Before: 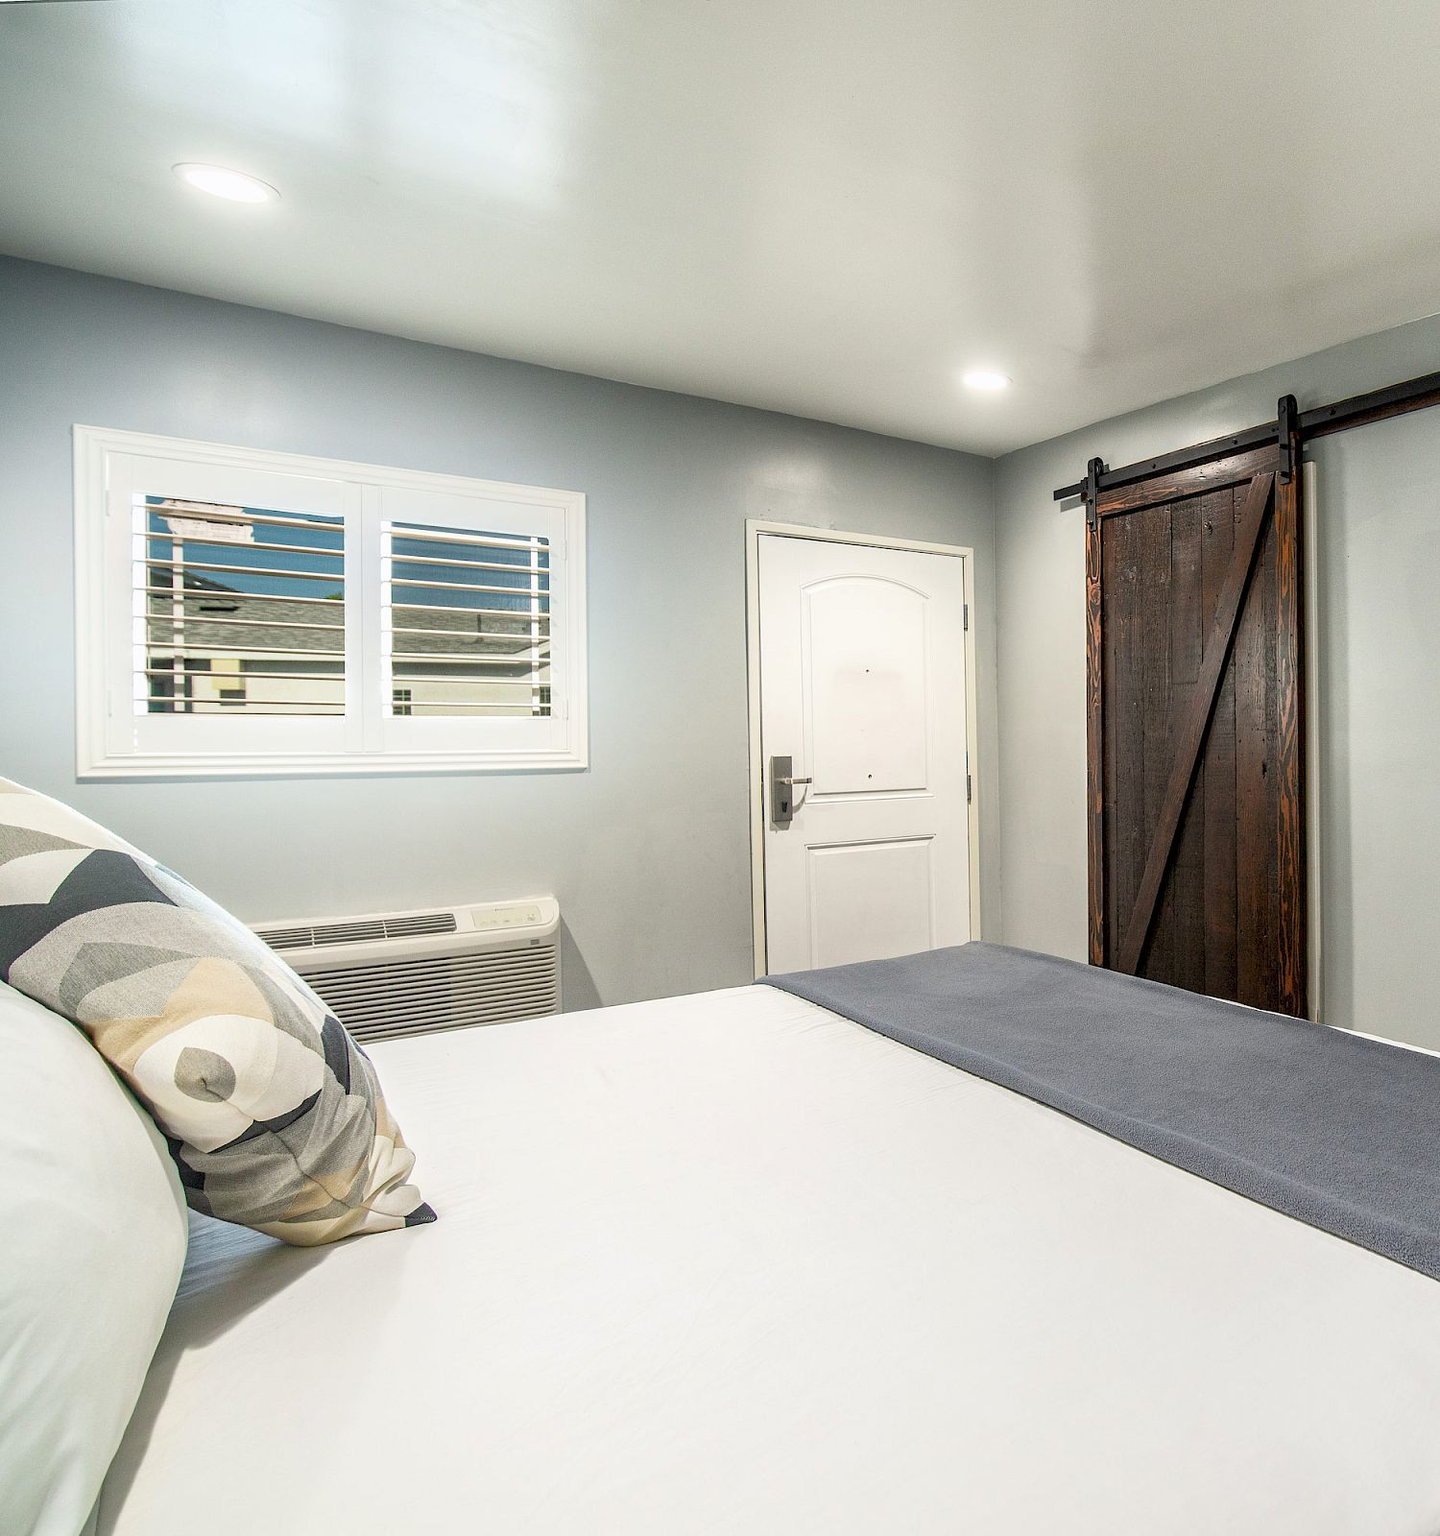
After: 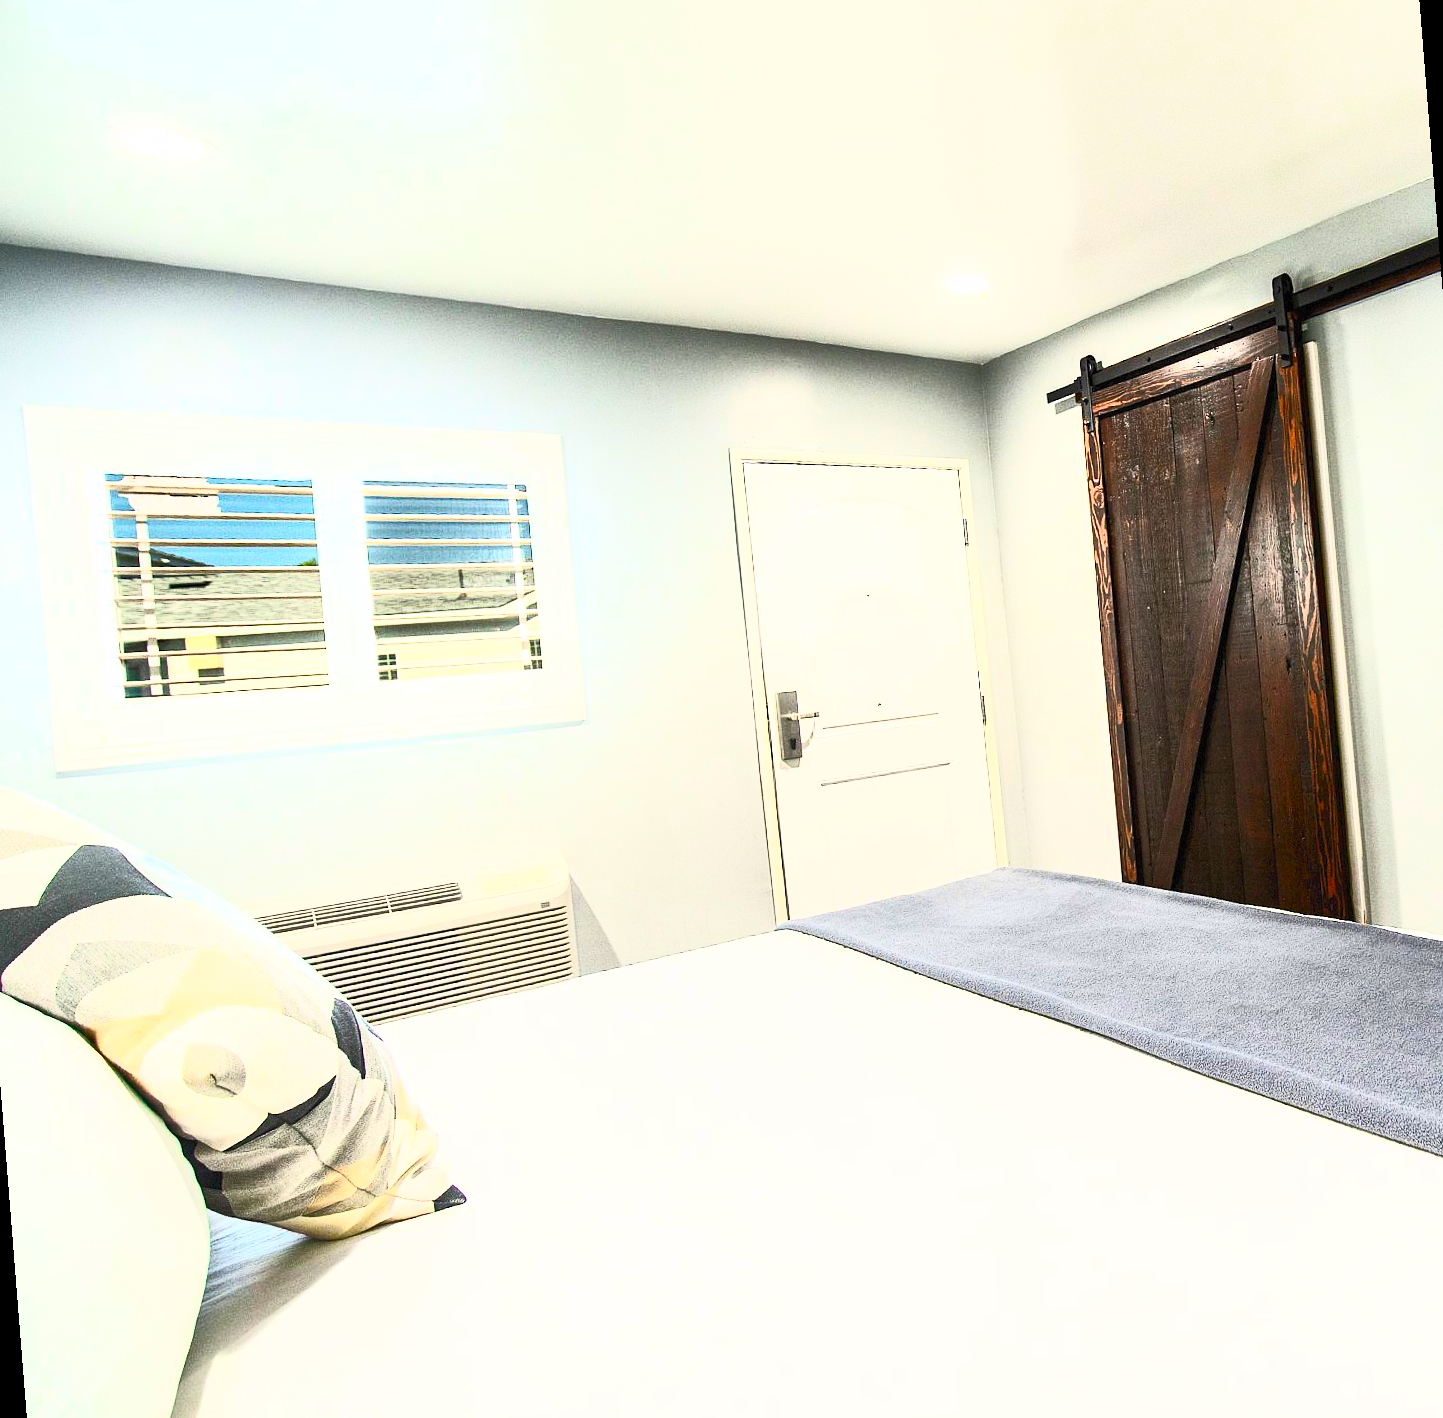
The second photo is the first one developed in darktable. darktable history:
rotate and perspective: rotation -4.57°, crop left 0.054, crop right 0.944, crop top 0.087, crop bottom 0.914
contrast brightness saturation: contrast 0.83, brightness 0.59, saturation 0.59
